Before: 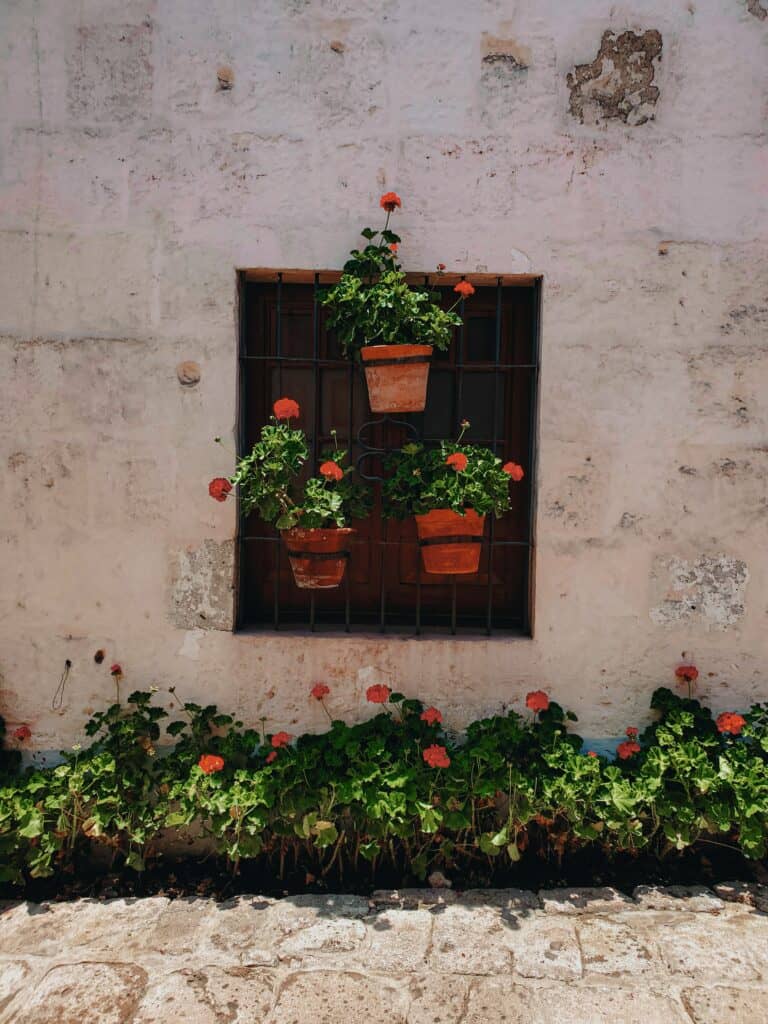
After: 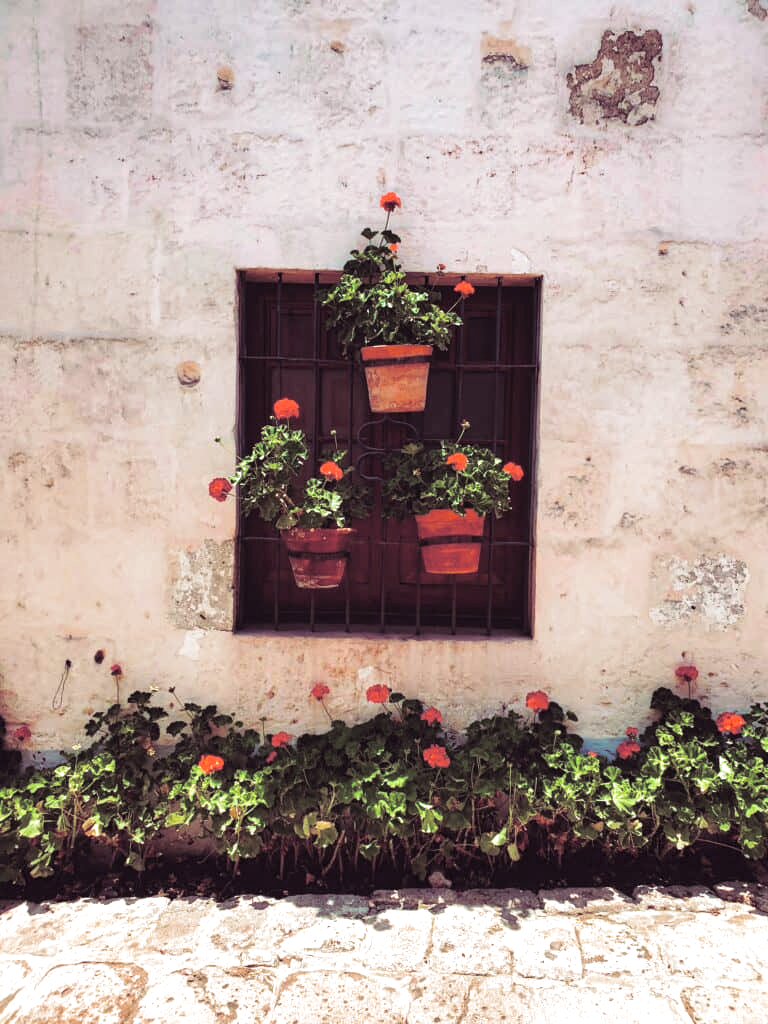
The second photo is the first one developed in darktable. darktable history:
exposure: black level correction 0, exposure 1 EV, compensate exposure bias true, compensate highlight preservation false
split-toning: shadows › hue 316.8°, shadows › saturation 0.47, highlights › hue 201.6°, highlights › saturation 0, balance -41.97, compress 28.01%
